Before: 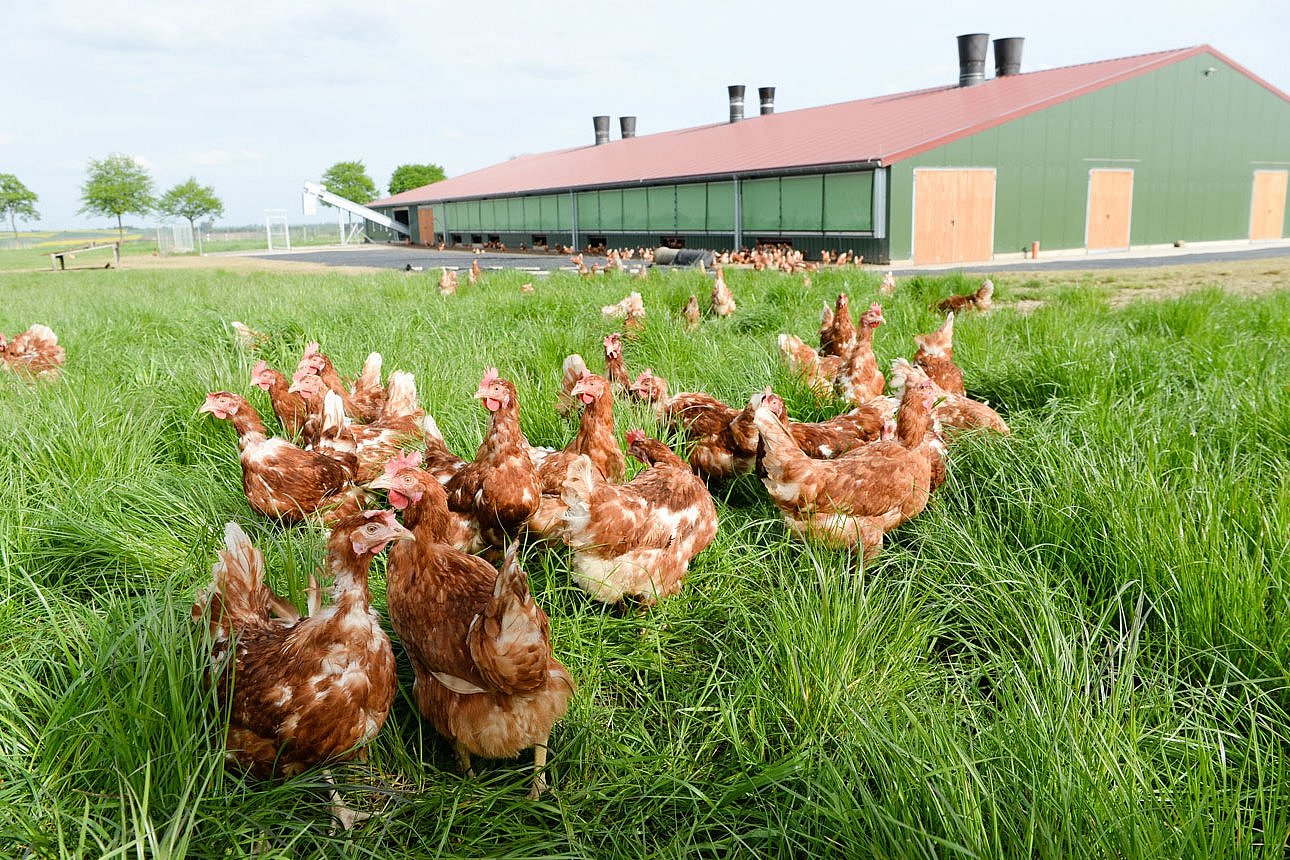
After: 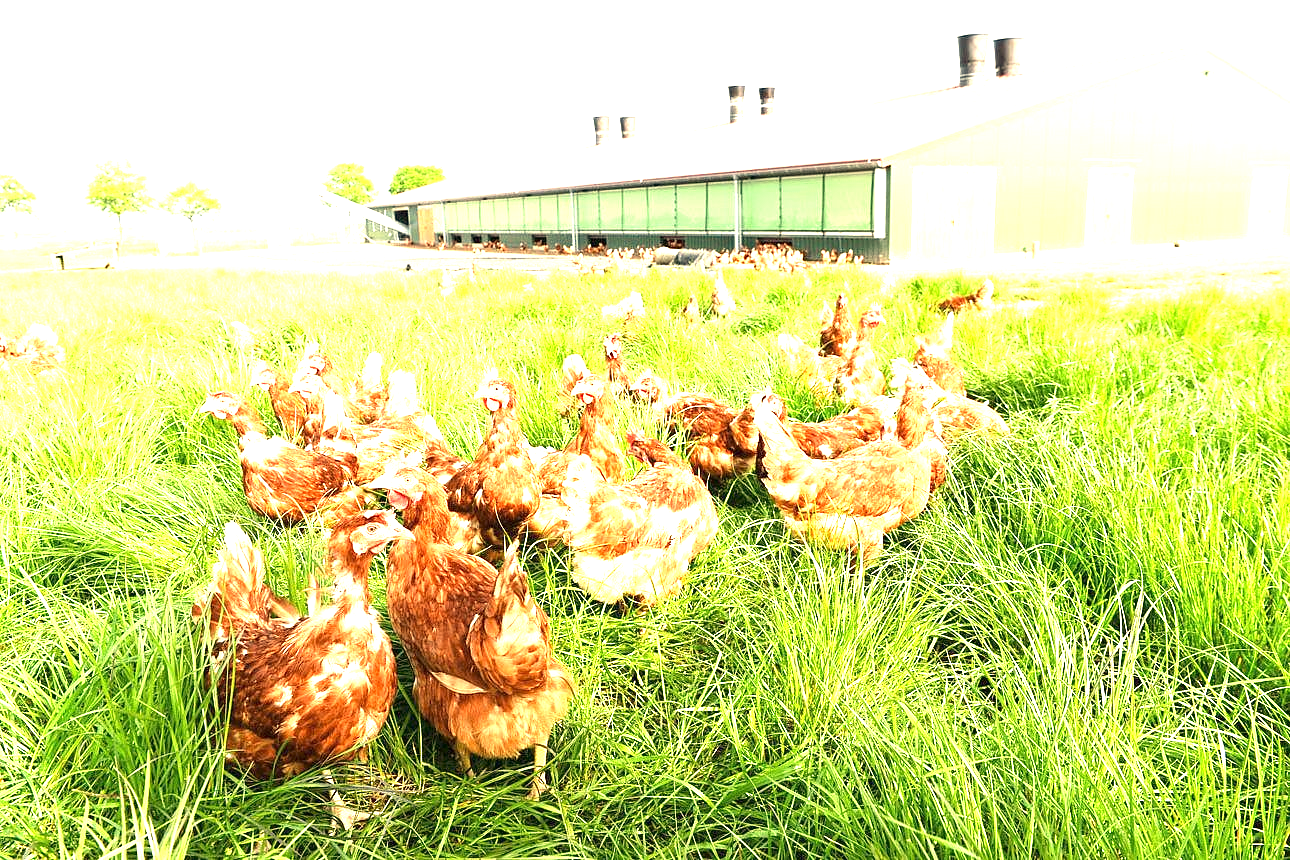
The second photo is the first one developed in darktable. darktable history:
white balance: red 1.123, blue 0.83
exposure: exposure 2.003 EV, compensate highlight preservation false
